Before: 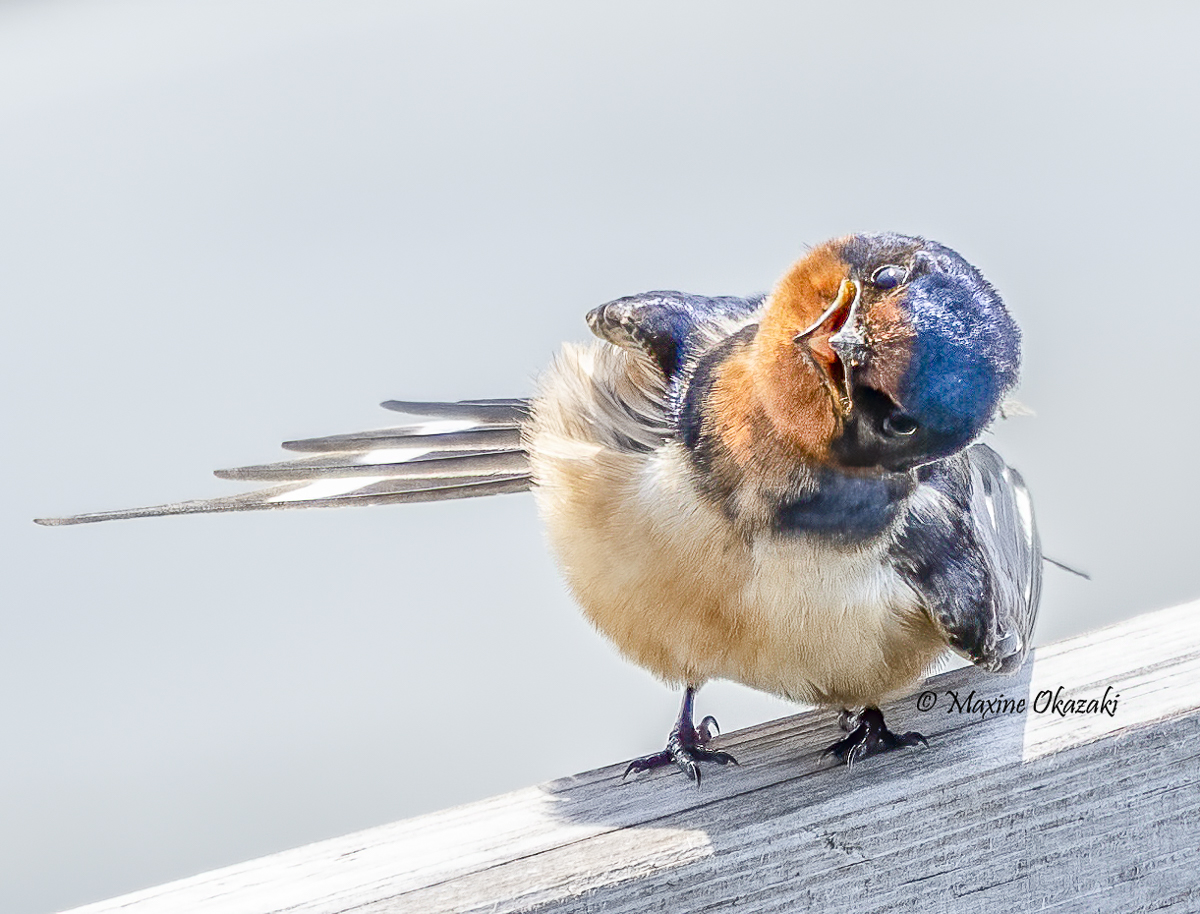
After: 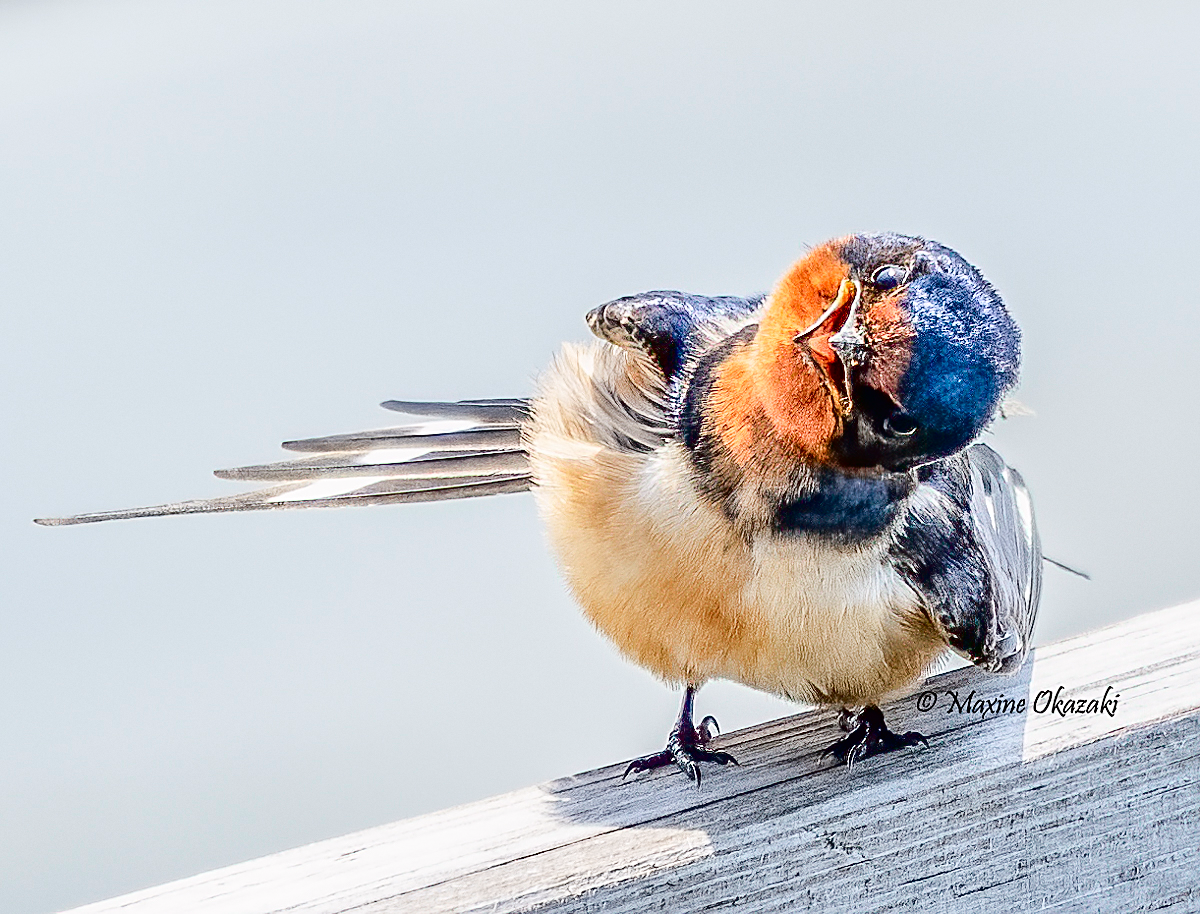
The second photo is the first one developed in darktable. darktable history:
tone curve: curves: ch0 [(0, 0.023) (0.132, 0.075) (0.241, 0.178) (0.487, 0.491) (0.782, 0.8) (1, 0.989)]; ch1 [(0, 0) (0.396, 0.369) (0.467, 0.454) (0.498, 0.5) (0.518, 0.517) (0.57, 0.586) (0.619, 0.663) (0.692, 0.744) (1, 1)]; ch2 [(0, 0) (0.427, 0.416) (0.483, 0.481) (0.503, 0.503) (0.526, 0.527) (0.563, 0.573) (0.632, 0.667) (0.705, 0.737) (0.985, 0.966)], color space Lab, independent channels
grain: coarseness 0.09 ISO, strength 10%
fill light: exposure -2 EV, width 8.6
sharpen: on, module defaults
